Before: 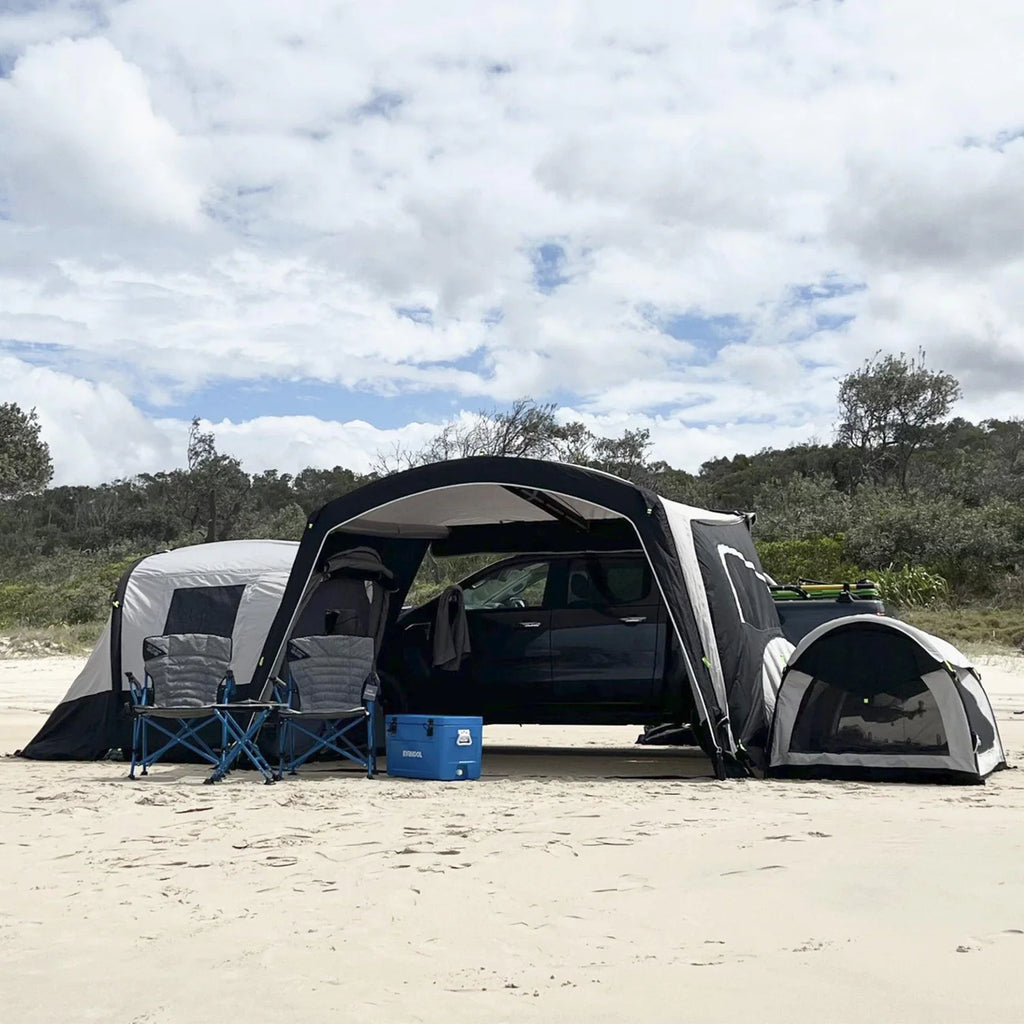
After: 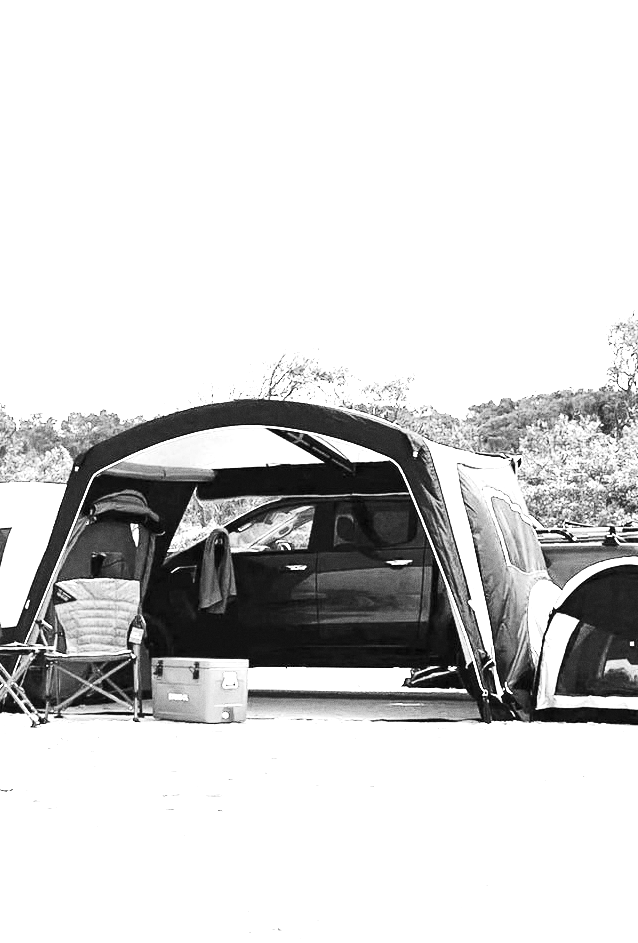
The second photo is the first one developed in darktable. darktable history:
crop and rotate: left 22.918%, top 5.629%, right 14.711%, bottom 2.247%
grain: coarseness 0.09 ISO
contrast brightness saturation: contrast 0.2, brightness 0.16, saturation 0.22
exposure: black level correction 0, exposure 1.975 EV, compensate exposure bias true, compensate highlight preservation false
white balance: emerald 1
monochrome: on, module defaults
tone equalizer: -8 EV -1.08 EV, -7 EV -1.01 EV, -6 EV -0.867 EV, -5 EV -0.578 EV, -3 EV 0.578 EV, -2 EV 0.867 EV, -1 EV 1.01 EV, +0 EV 1.08 EV, edges refinement/feathering 500, mask exposure compensation -1.57 EV, preserve details no
color calibration: illuminant custom, x 0.39, y 0.392, temperature 3856.94 K
